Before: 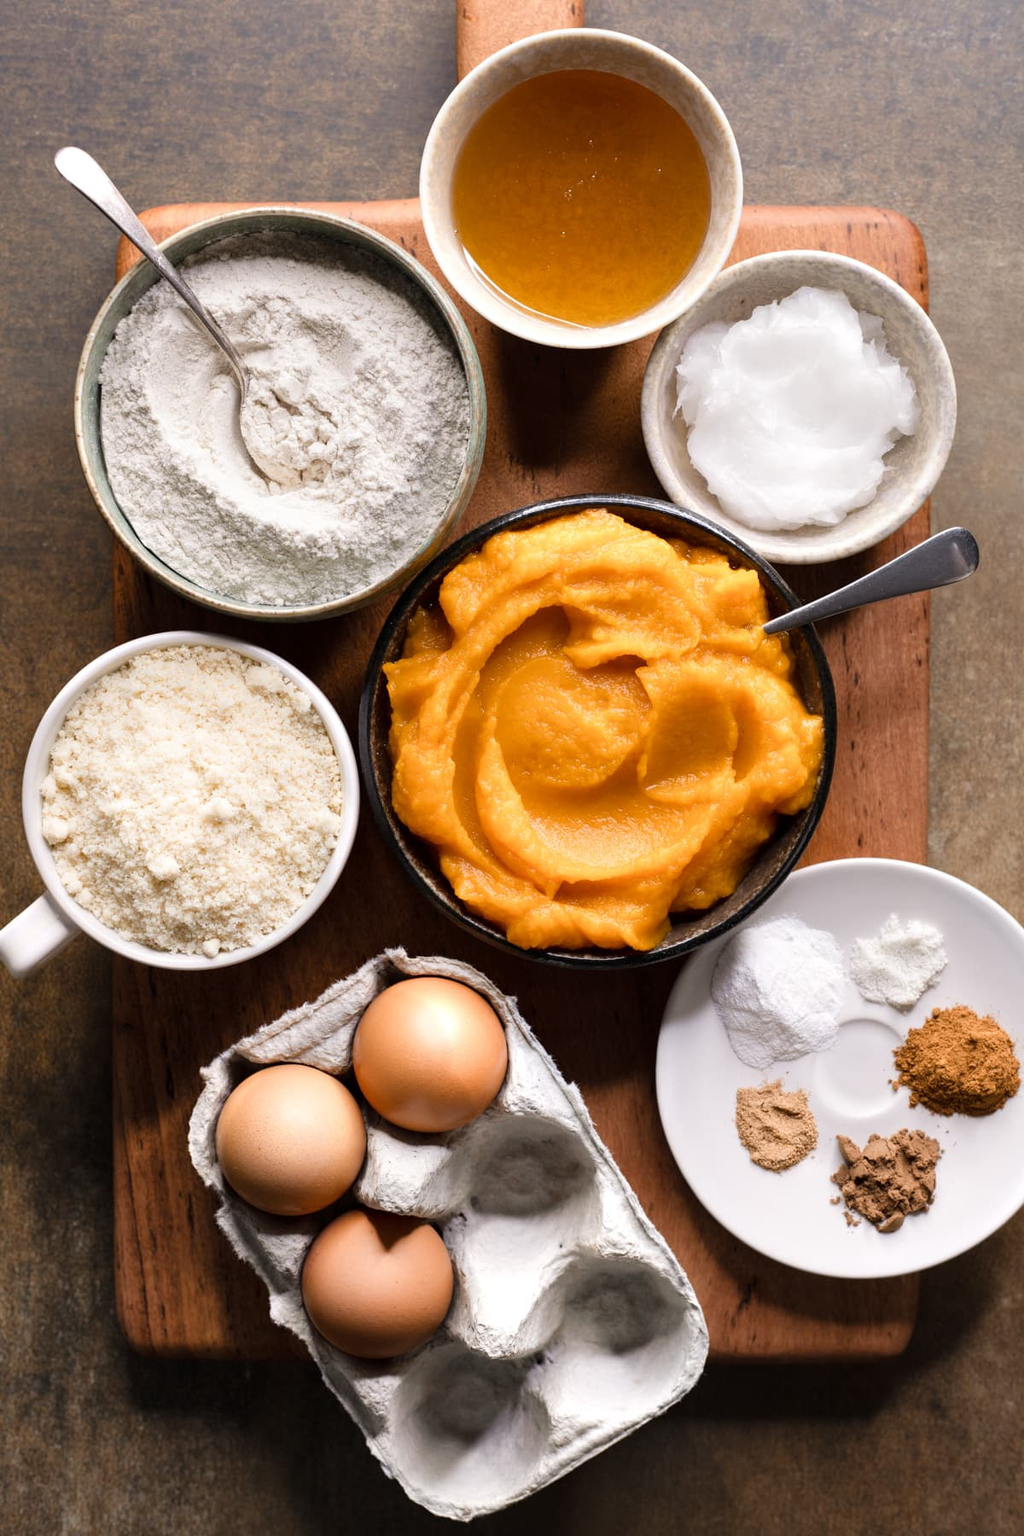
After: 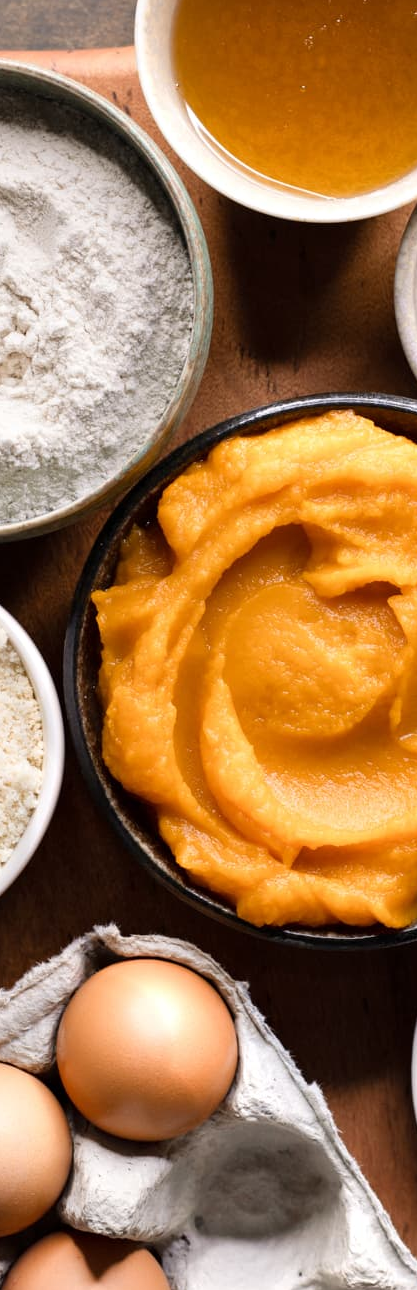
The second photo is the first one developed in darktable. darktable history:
crop and rotate: left 29.833%, top 10.345%, right 35.387%, bottom 17.954%
